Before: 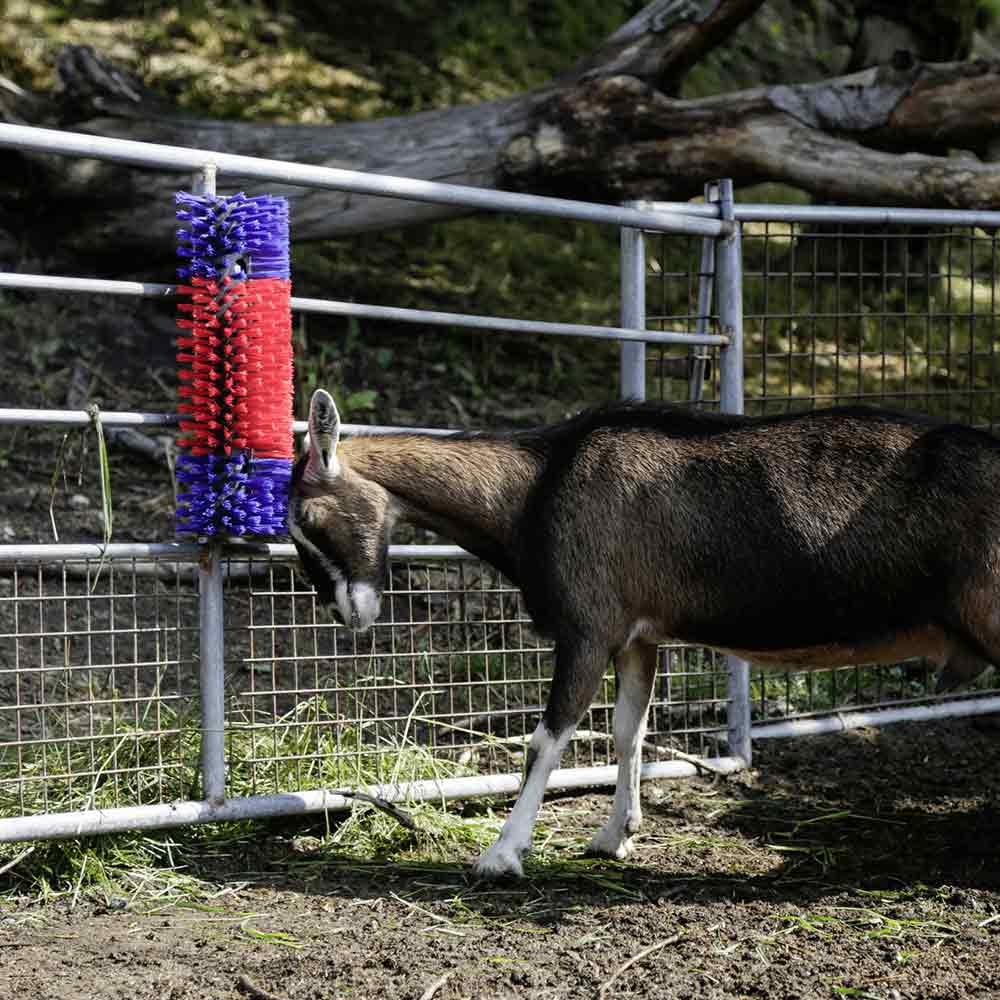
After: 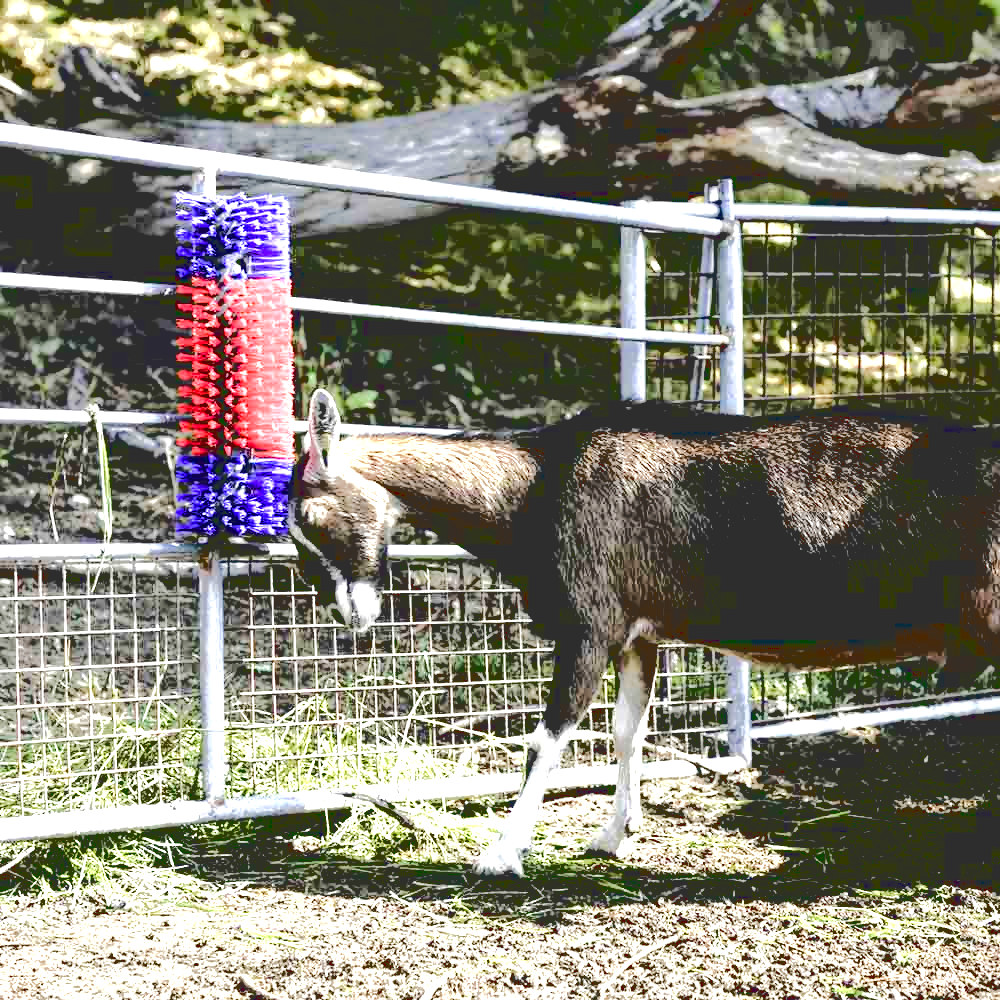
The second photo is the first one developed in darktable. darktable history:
base curve: curves: ch0 [(0.065, 0.026) (0.236, 0.358) (0.53, 0.546) (0.777, 0.841) (0.924, 0.992)], preserve colors average RGB
exposure: black level correction 0, exposure 1.741 EV, compensate exposure bias true, compensate highlight preservation false
white balance: red 1, blue 1
color balance rgb: perceptual saturation grading › global saturation 20%, perceptual saturation grading › highlights -50%, perceptual saturation grading › shadows 30%
